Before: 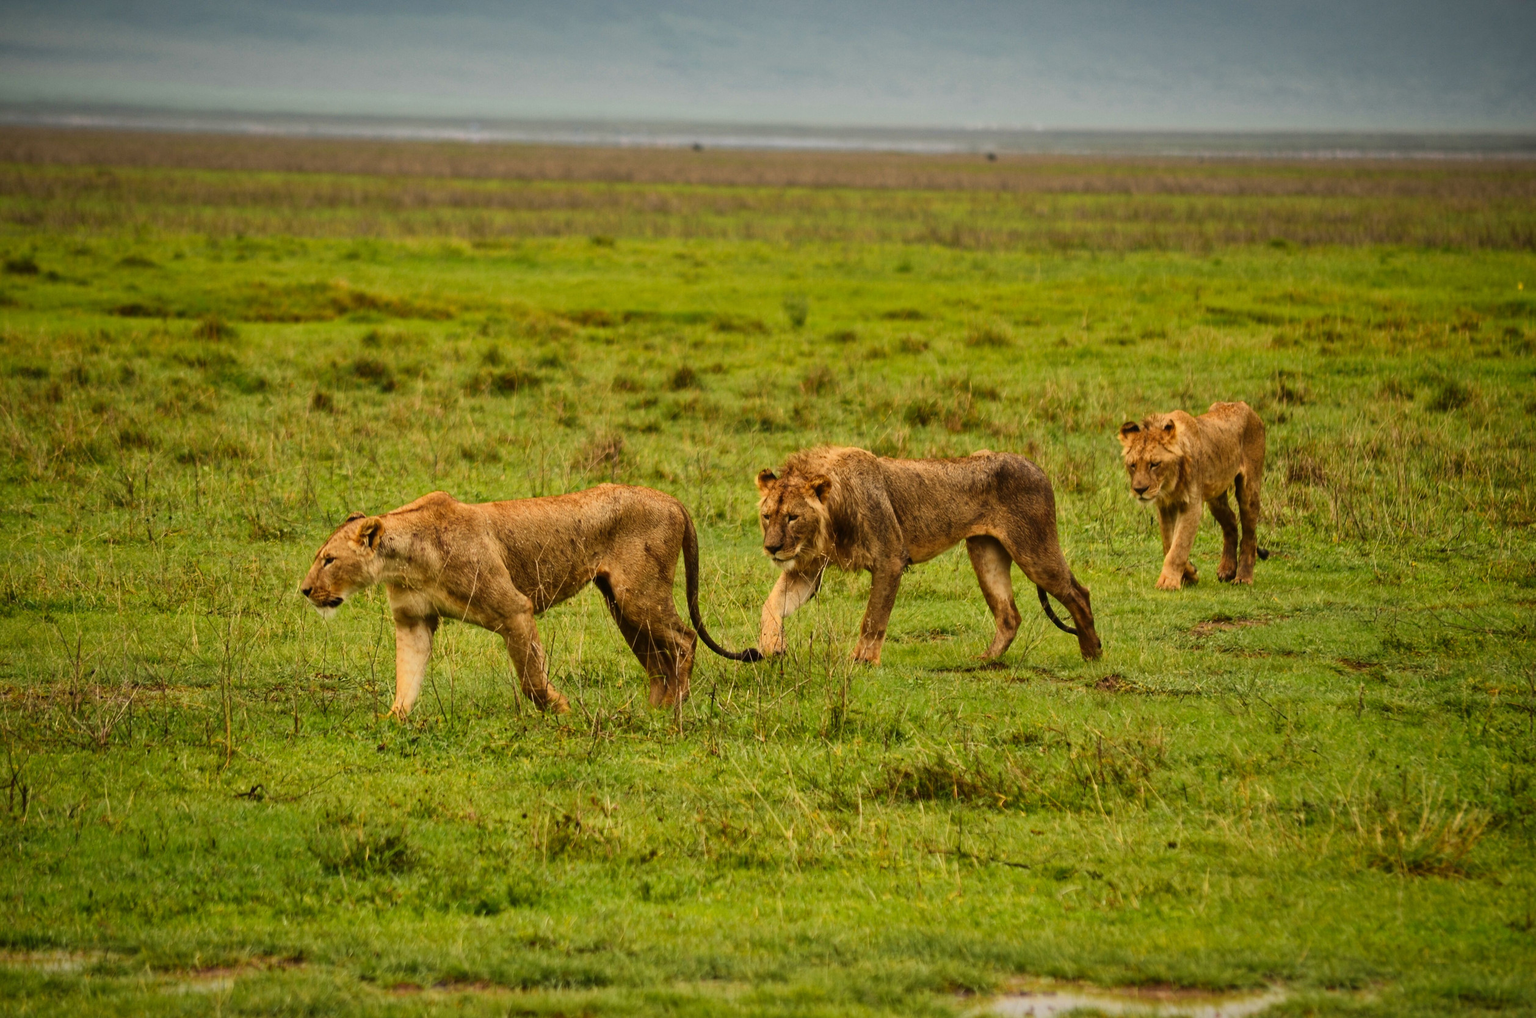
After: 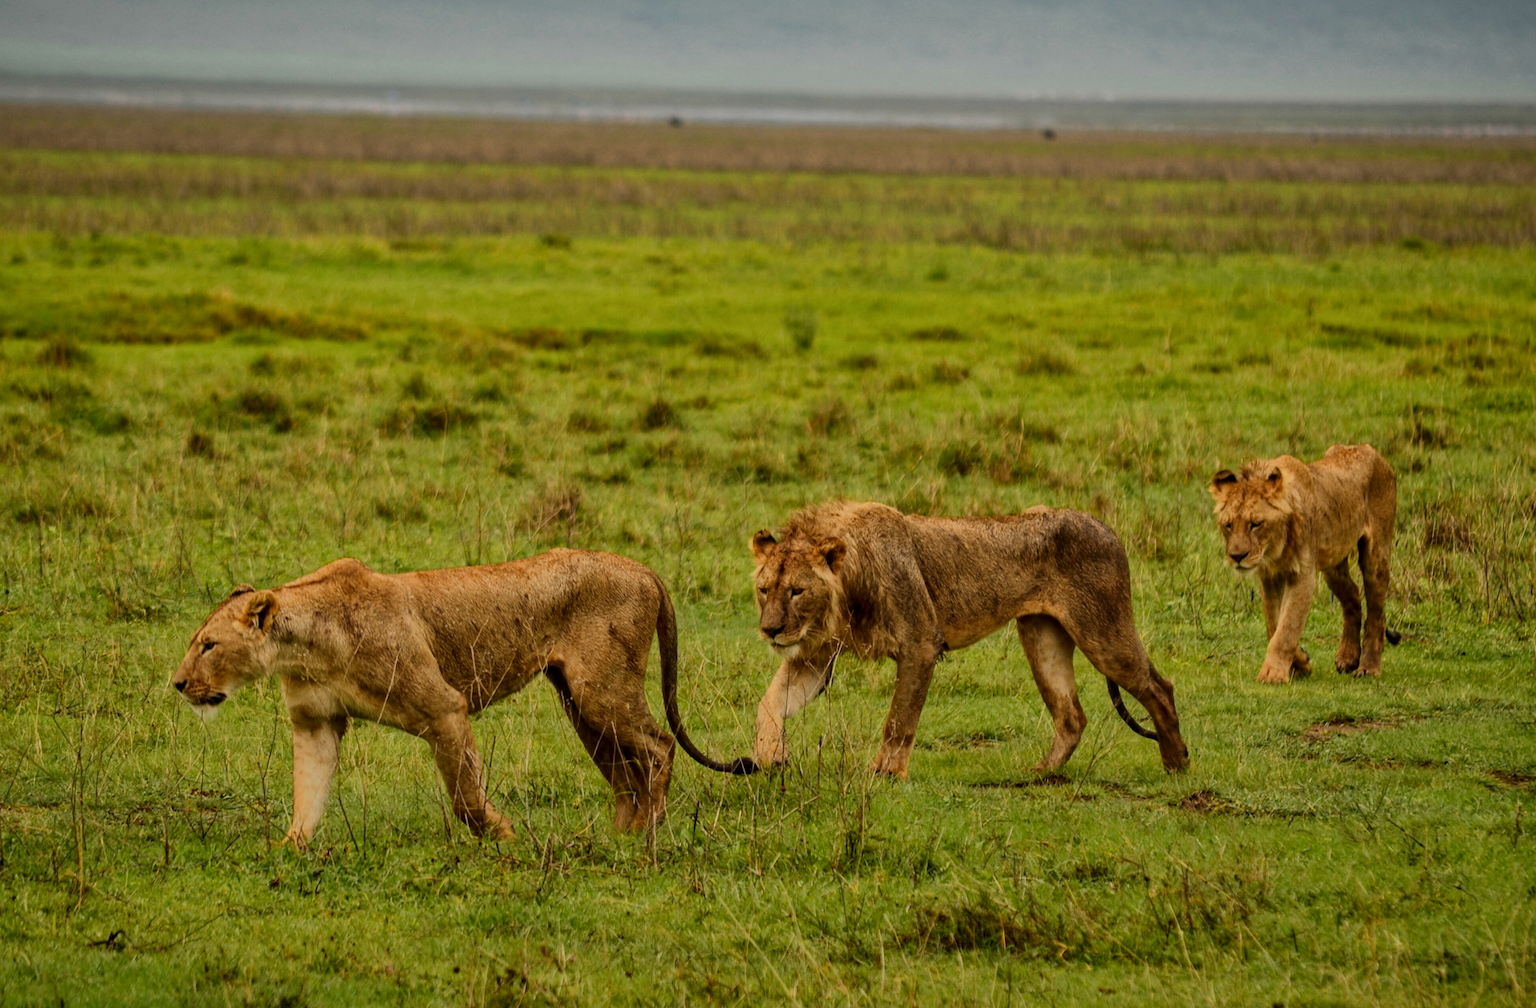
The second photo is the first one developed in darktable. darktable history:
crop and rotate: left 10.77%, top 5.1%, right 10.41%, bottom 16.76%
tone equalizer: -8 EV 0.25 EV, -7 EV 0.417 EV, -6 EV 0.417 EV, -5 EV 0.25 EV, -3 EV -0.25 EV, -2 EV -0.417 EV, -1 EV -0.417 EV, +0 EV -0.25 EV, edges refinement/feathering 500, mask exposure compensation -1.57 EV, preserve details guided filter
local contrast: on, module defaults
graduated density: rotation -180°, offset 24.95
